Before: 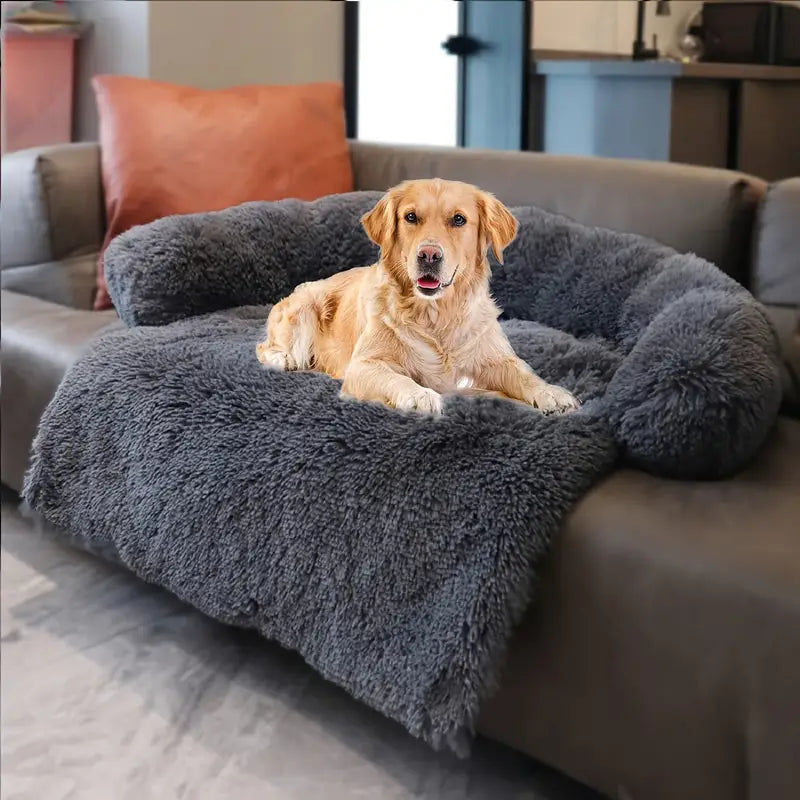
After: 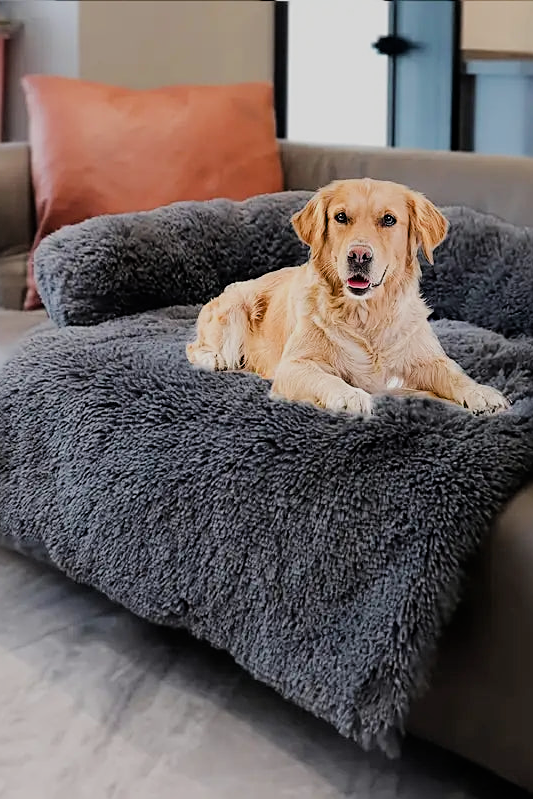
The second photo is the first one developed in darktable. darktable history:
crop and rotate: left 8.786%, right 24.548%
sharpen: on, module defaults
filmic rgb: black relative exposure -7.65 EV, white relative exposure 4.56 EV, hardness 3.61, contrast 1.05
